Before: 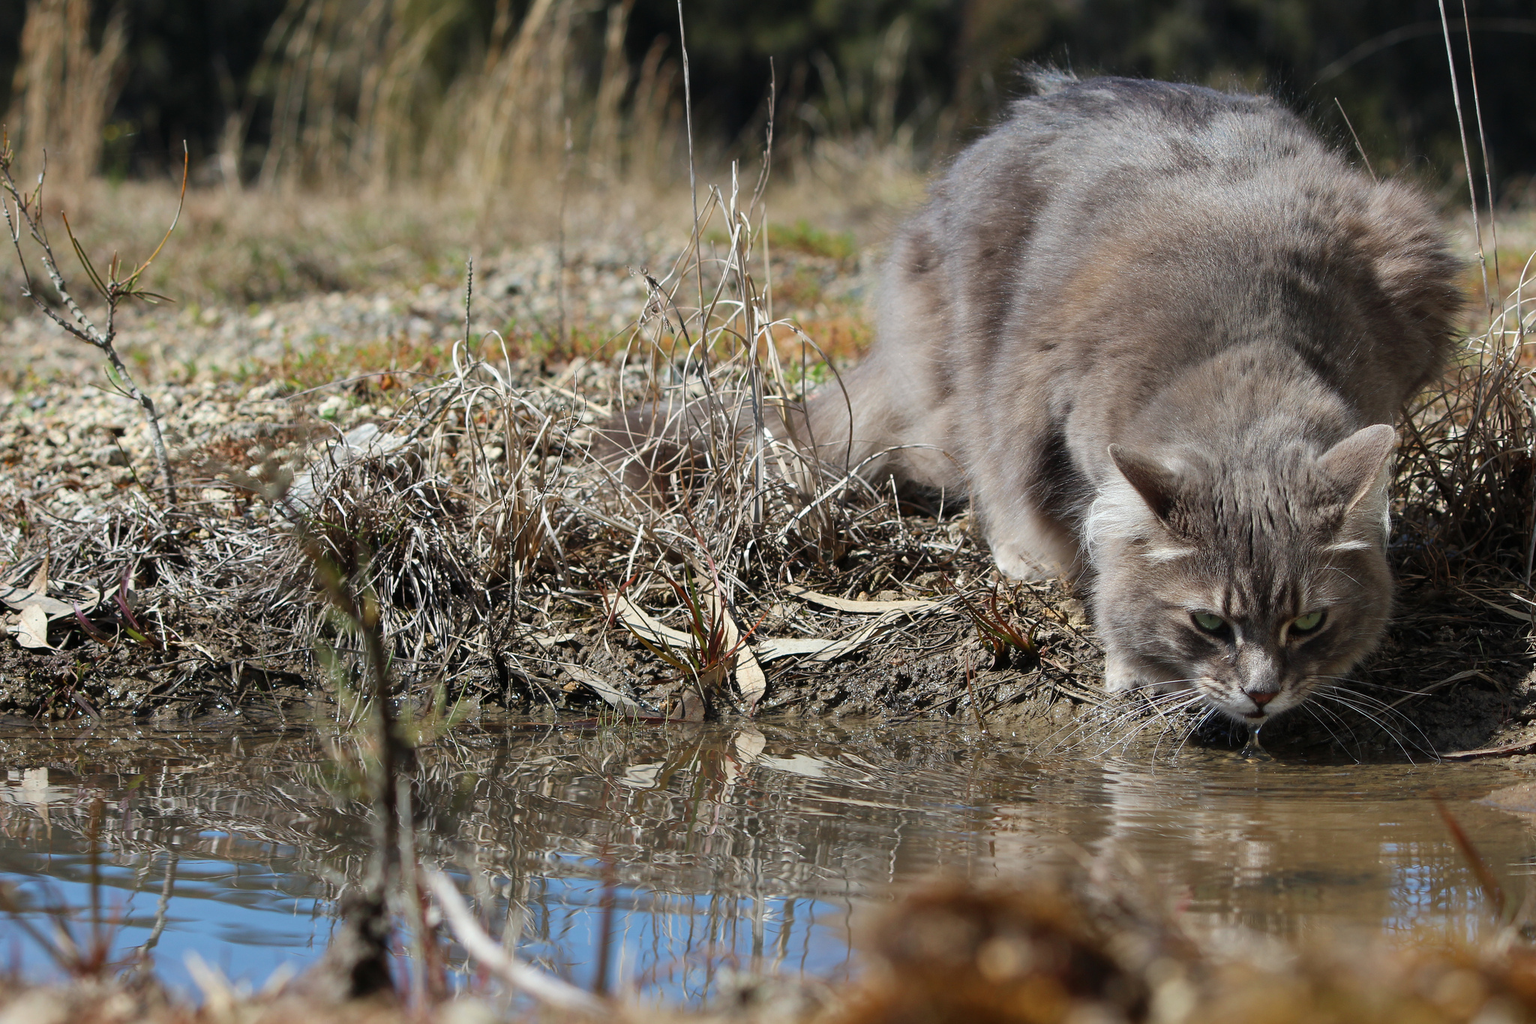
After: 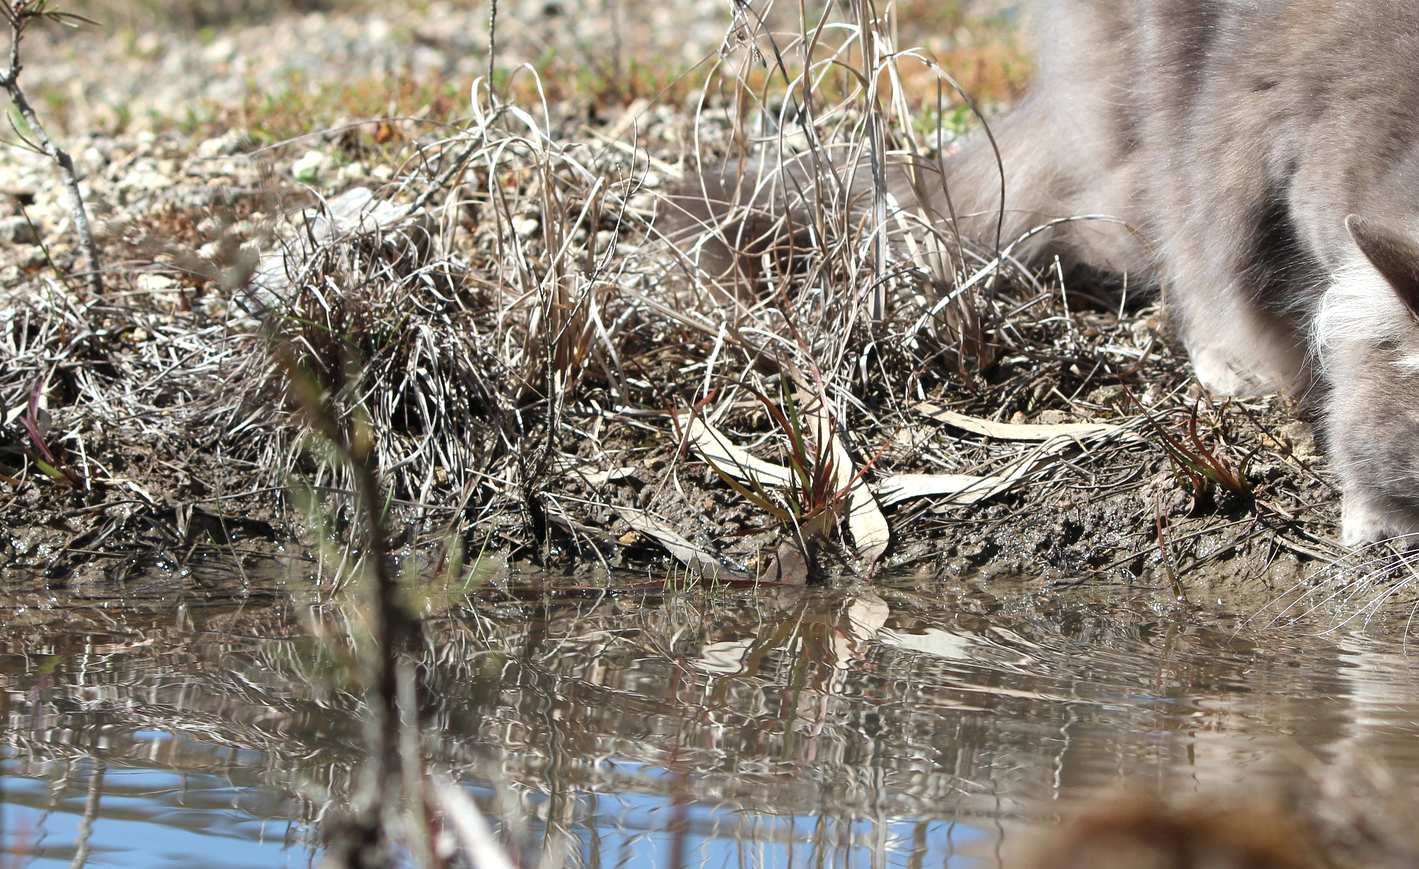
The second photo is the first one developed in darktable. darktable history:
contrast brightness saturation: saturation -0.17
exposure: exposure 0.493 EV, compensate highlight preservation false
crop: left 6.488%, top 27.668%, right 24.183%, bottom 8.656%
